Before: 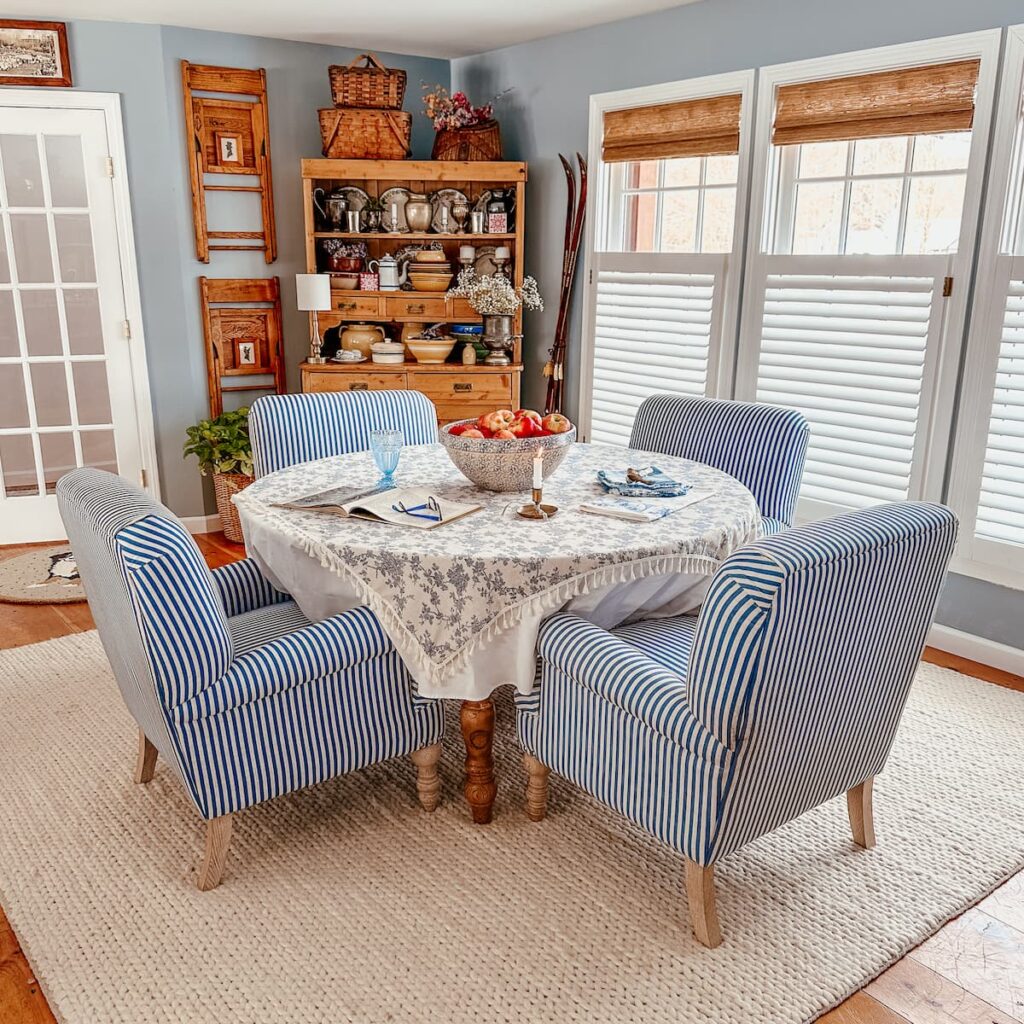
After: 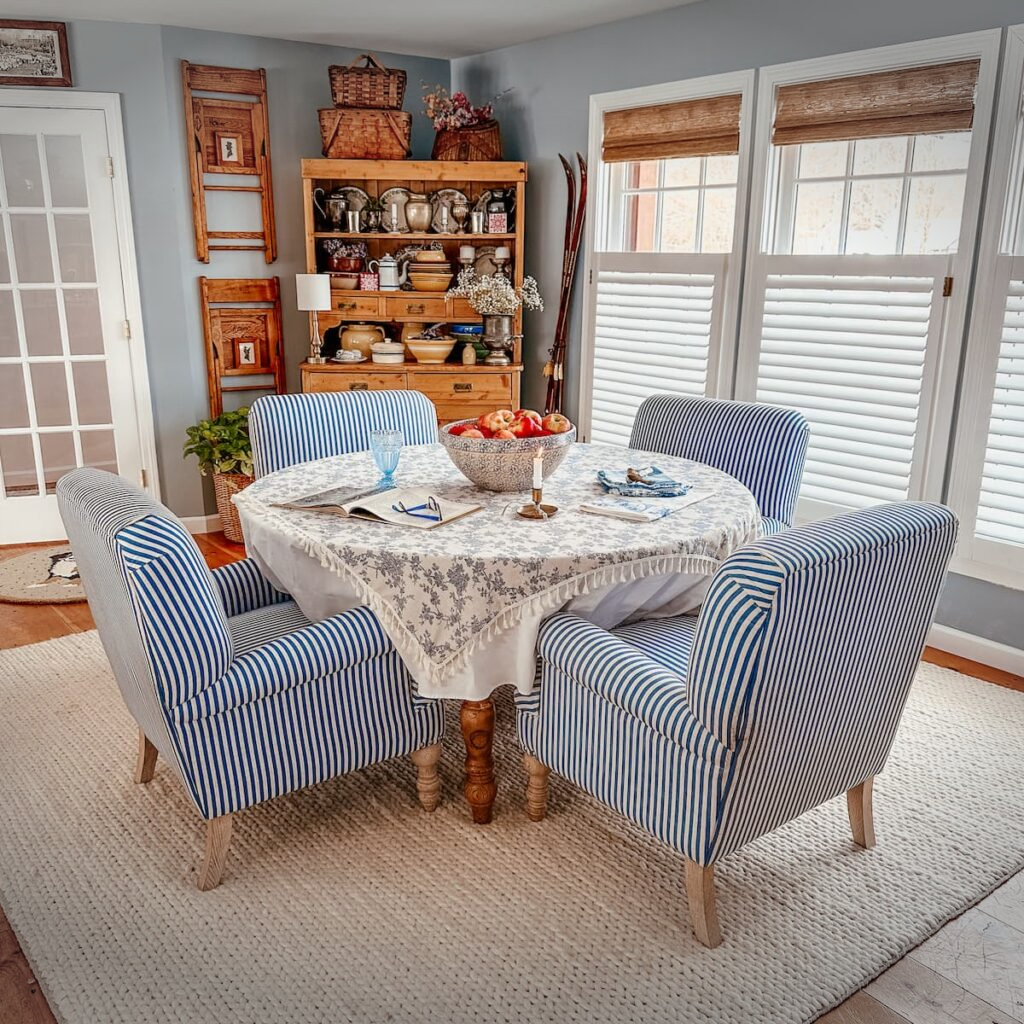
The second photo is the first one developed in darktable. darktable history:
vignetting: fall-off start 99.32%, width/height ratio 1.319
